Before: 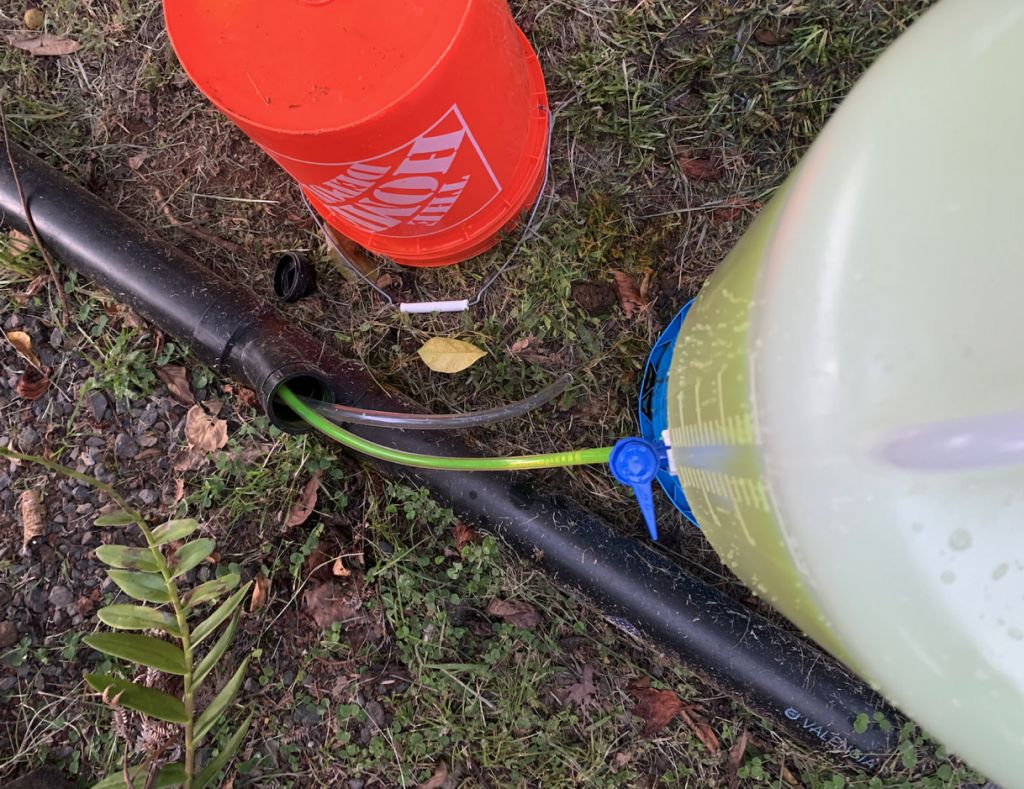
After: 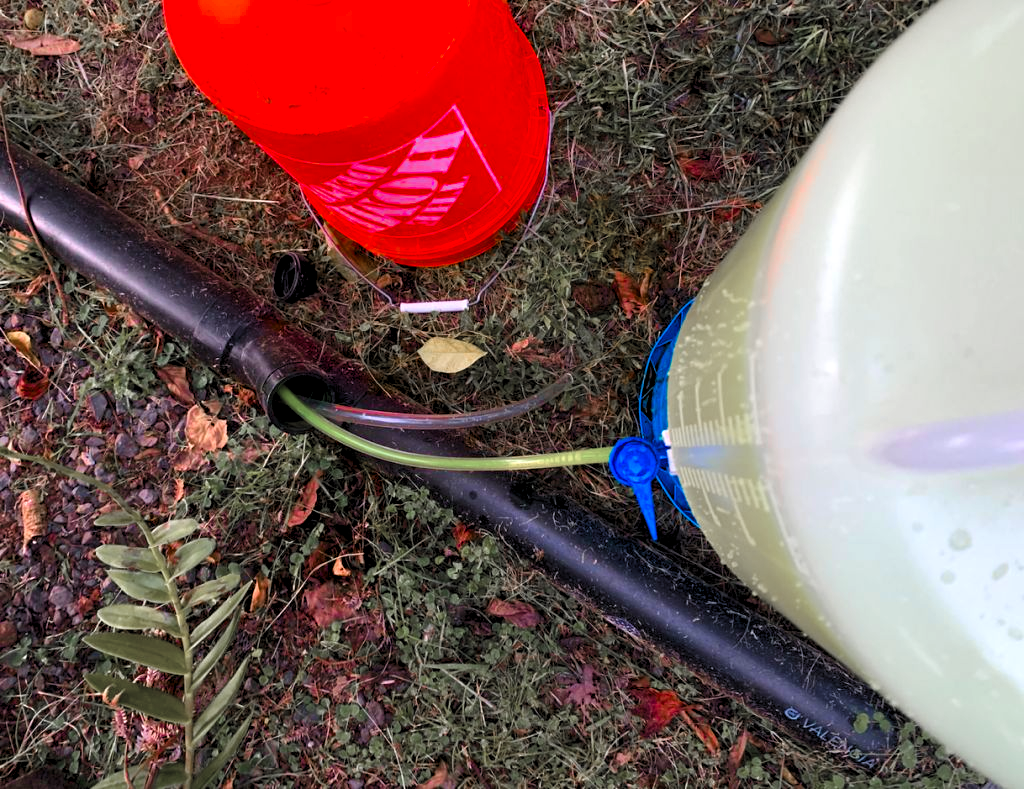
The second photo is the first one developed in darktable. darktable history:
color zones: curves: ch1 [(0, 0.708) (0.088, 0.648) (0.245, 0.187) (0.429, 0.326) (0.571, 0.498) (0.714, 0.5) (0.857, 0.5) (1, 0.708)]
color balance rgb: linear chroma grading › shadows 31.985%, linear chroma grading › global chroma -2.273%, linear chroma grading › mid-tones 3.741%, perceptual saturation grading › global saturation 48.707%, global vibrance 14.865%
levels: levels [0.062, 0.494, 0.925]
